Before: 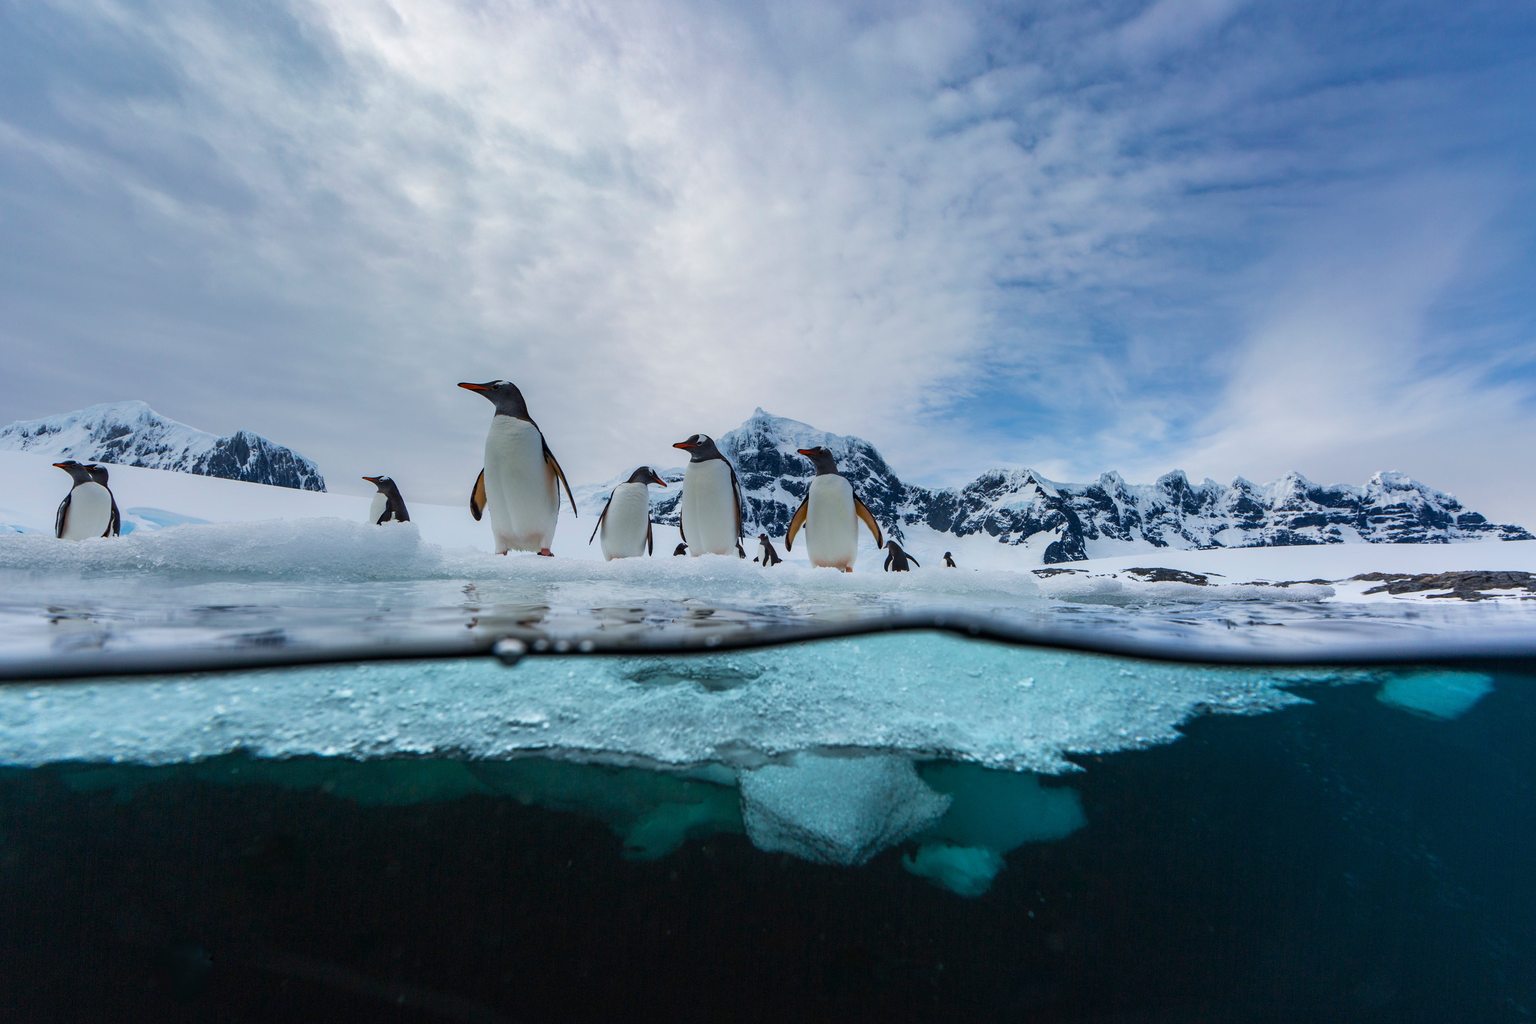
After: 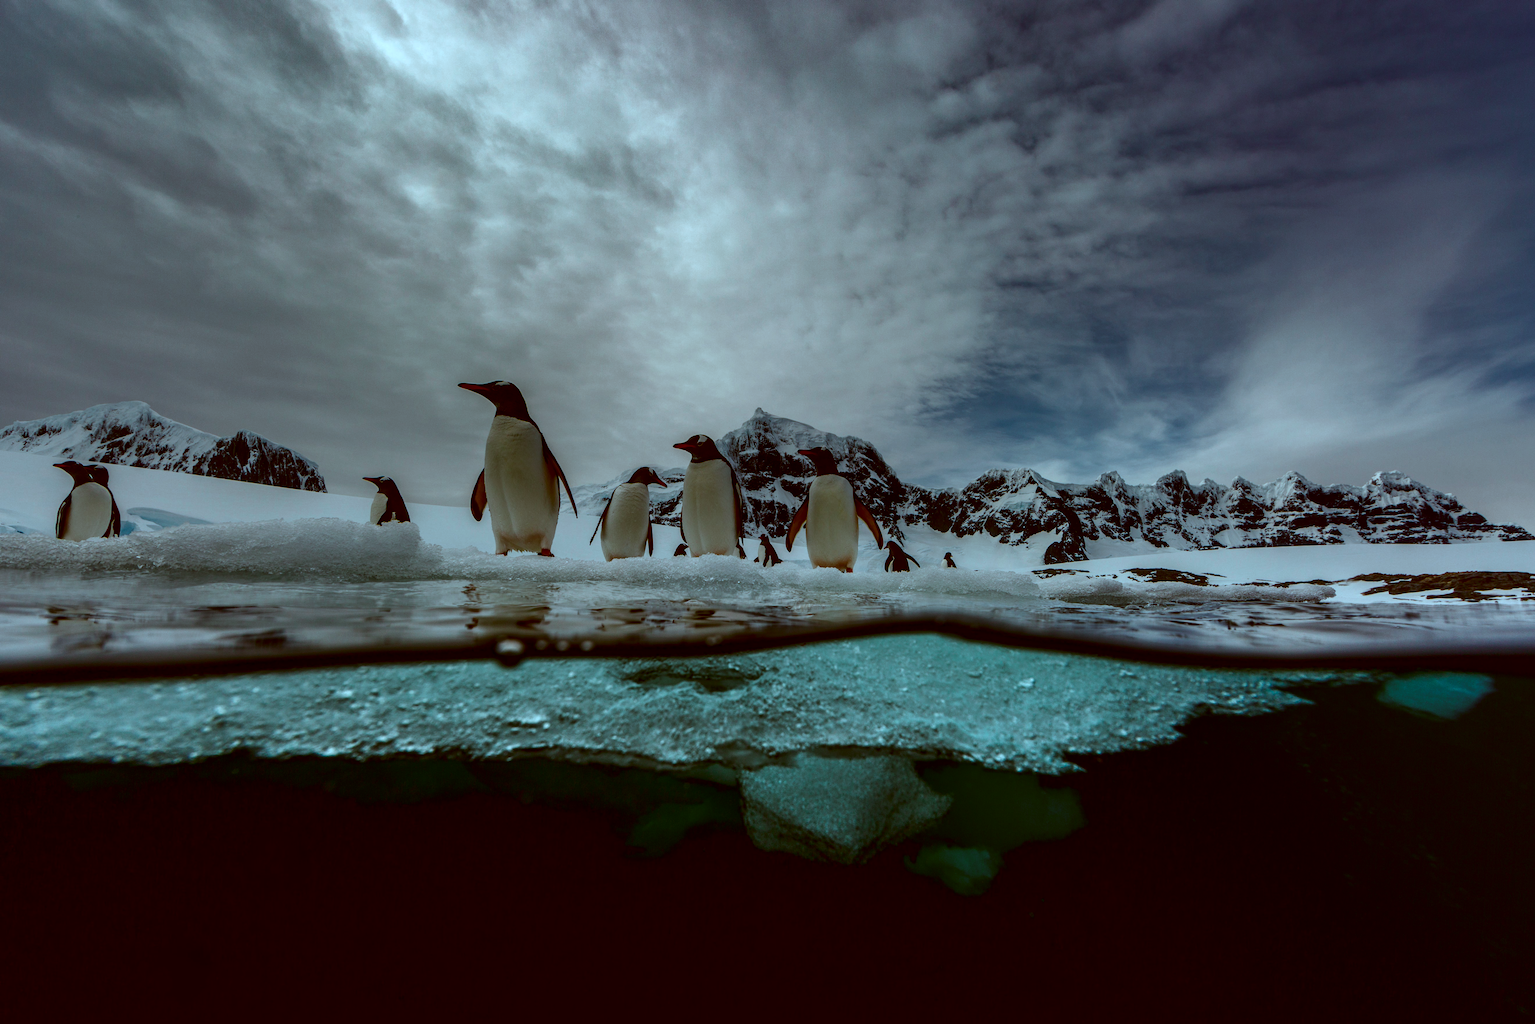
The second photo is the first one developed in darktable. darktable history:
contrast brightness saturation: brightness -0.52
color correction: highlights a* -14.62, highlights b* -16.22, shadows a* 10.12, shadows b* 29.4
local contrast: on, module defaults
